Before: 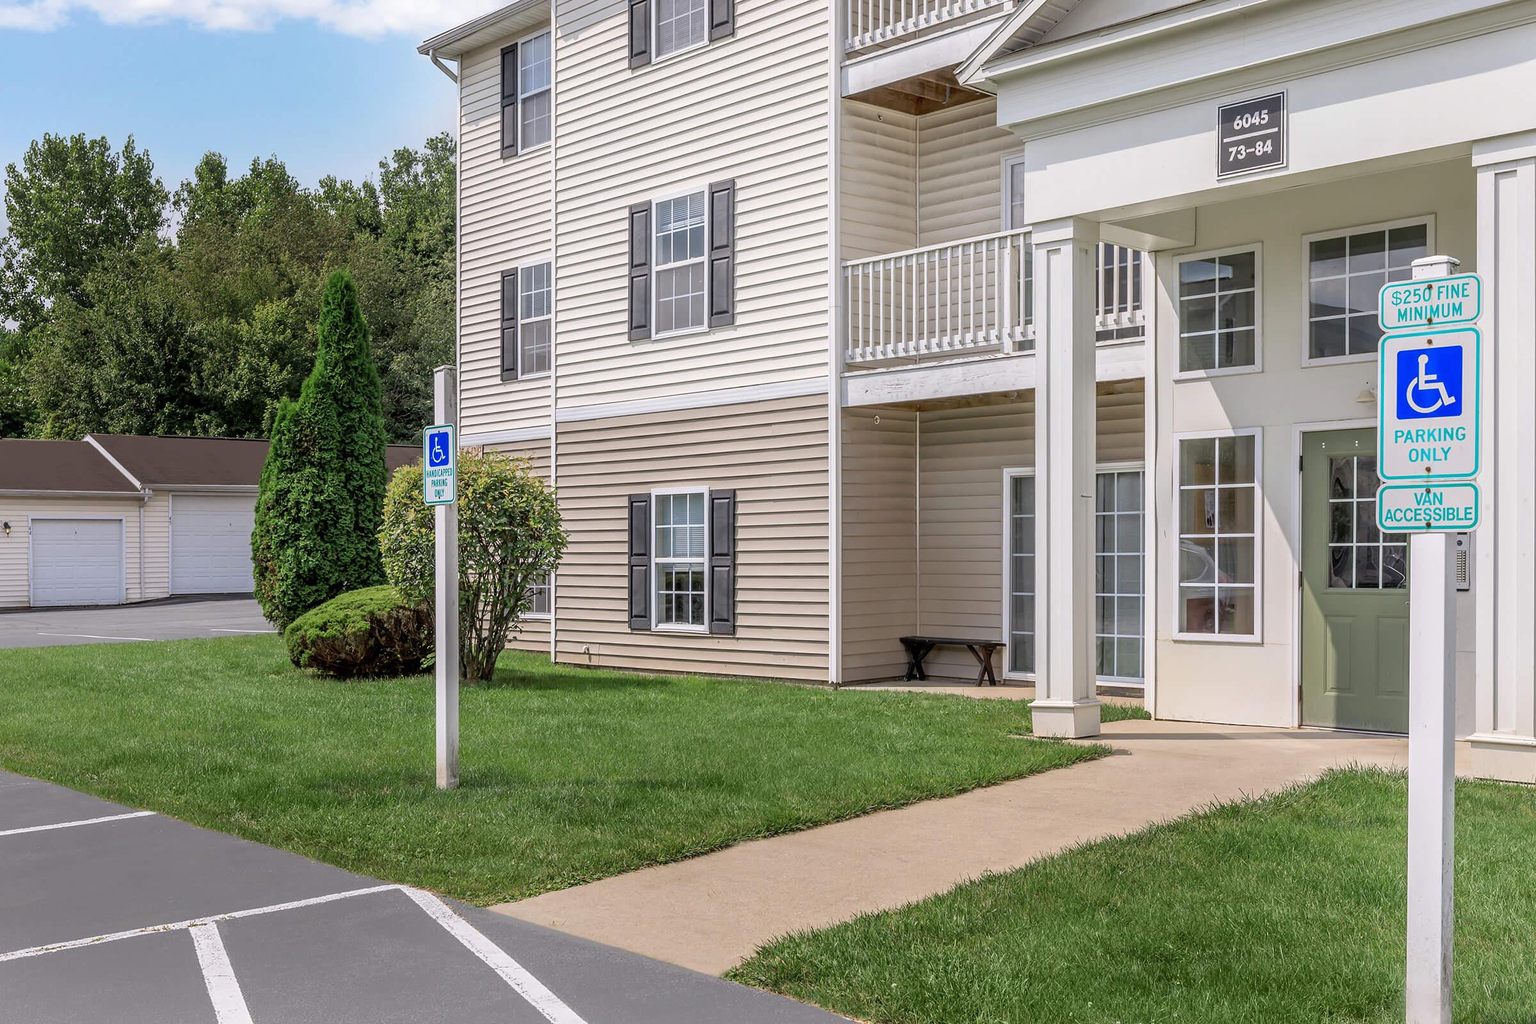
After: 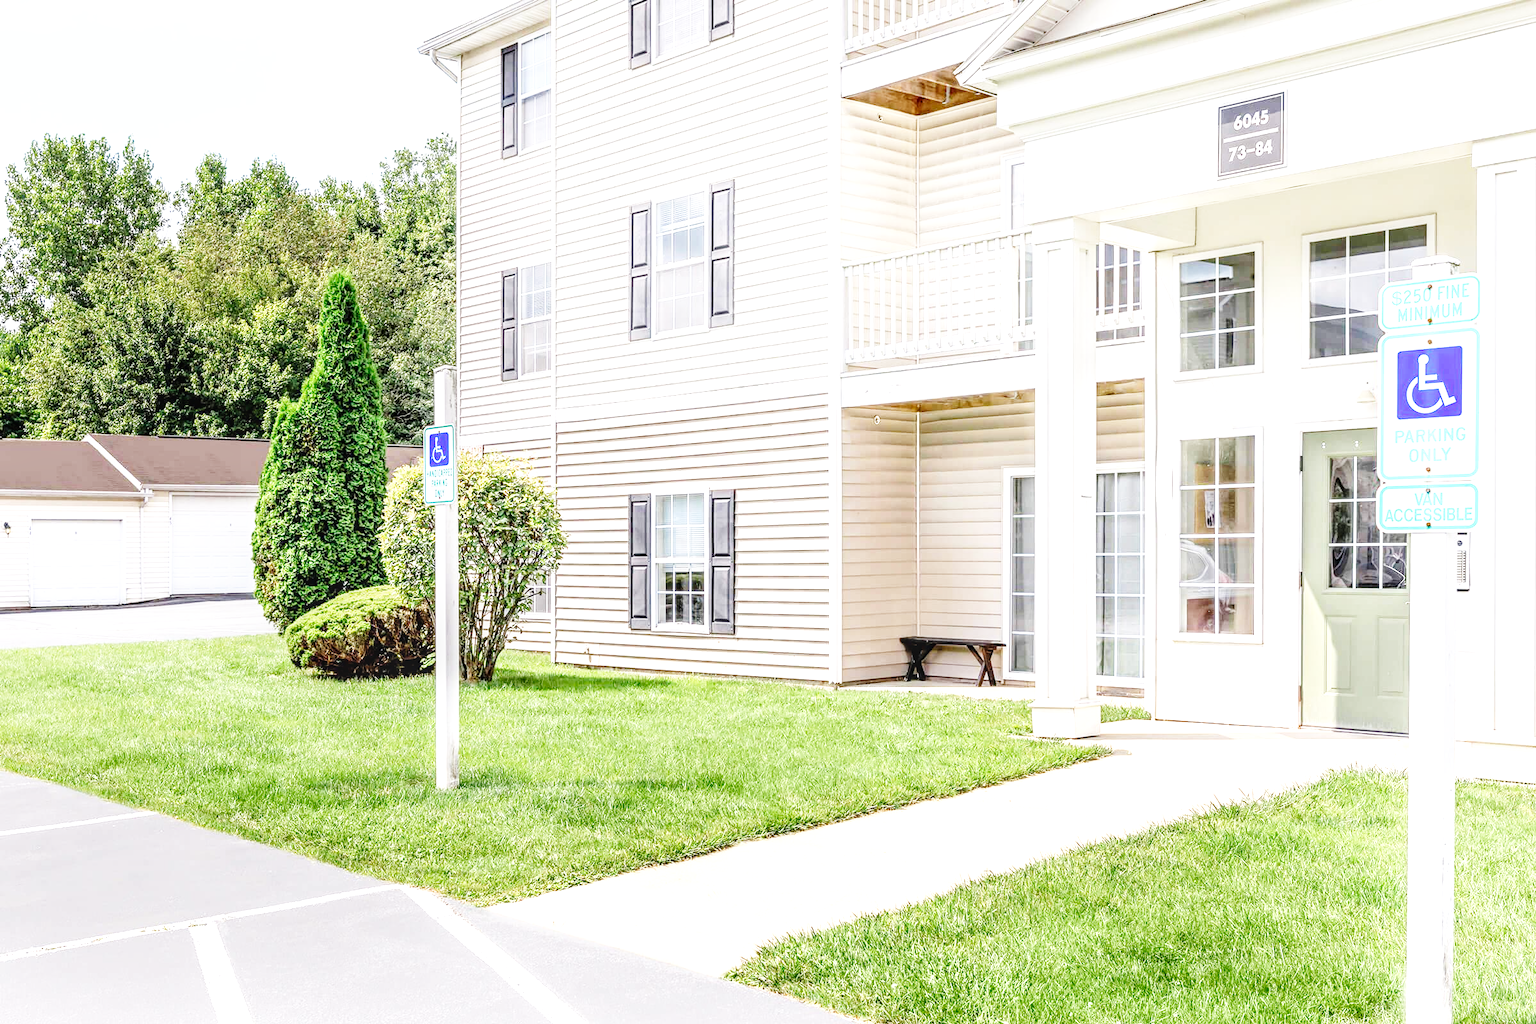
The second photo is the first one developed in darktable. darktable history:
exposure: black level correction 0, exposure 1.103 EV, compensate exposure bias true, compensate highlight preservation false
base curve: curves: ch0 [(0, 0.003) (0.001, 0.002) (0.006, 0.004) (0.02, 0.022) (0.048, 0.086) (0.094, 0.234) (0.162, 0.431) (0.258, 0.629) (0.385, 0.8) (0.548, 0.918) (0.751, 0.988) (1, 1)], preserve colors none
local contrast: on, module defaults
